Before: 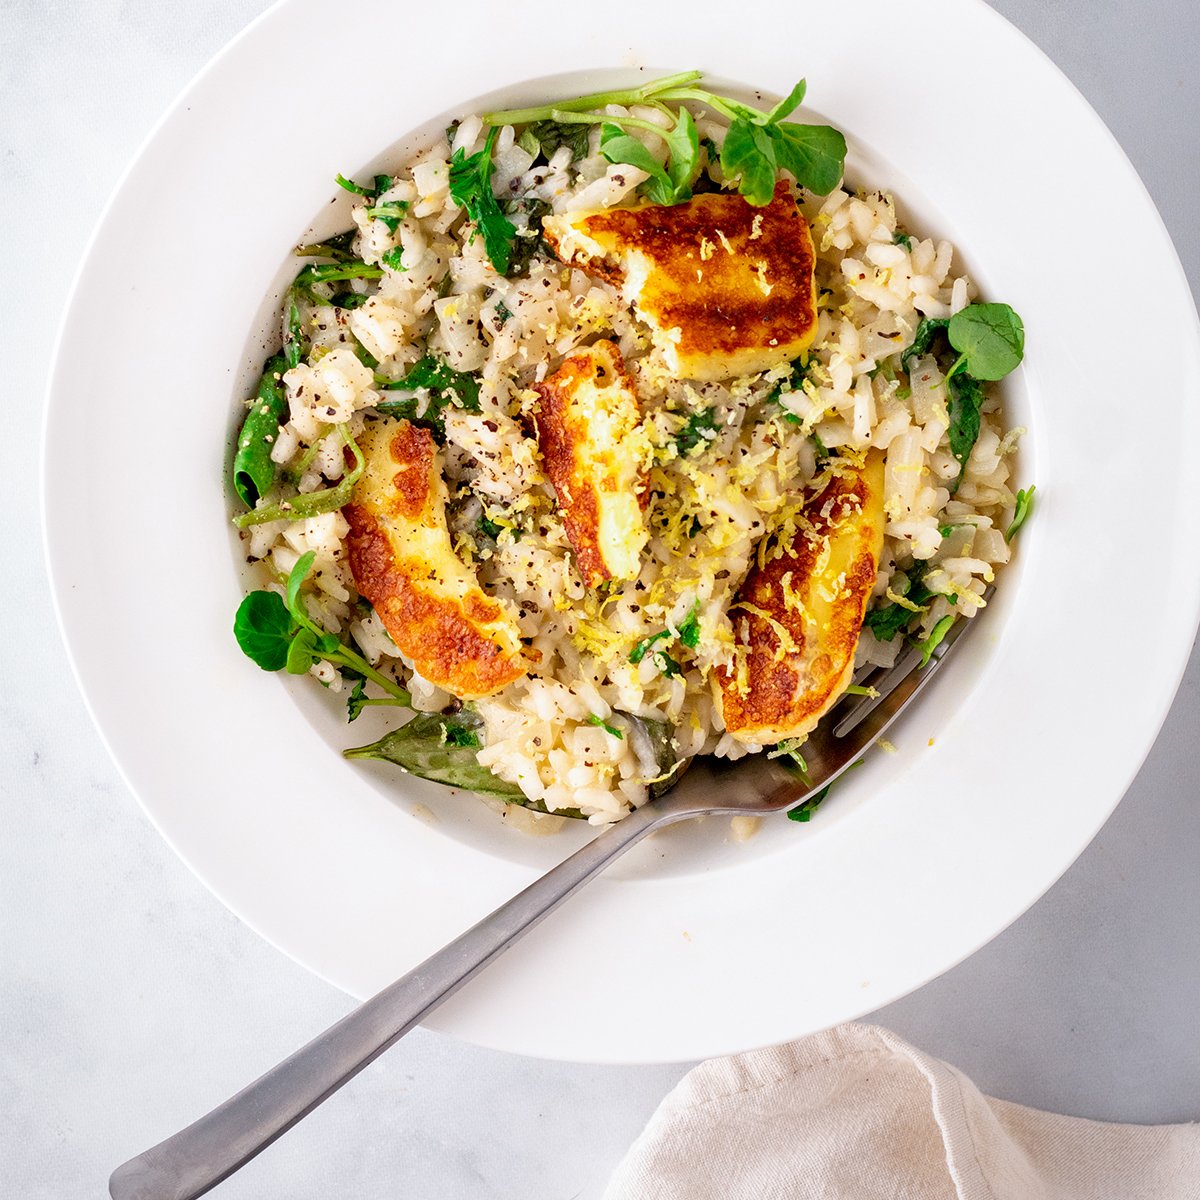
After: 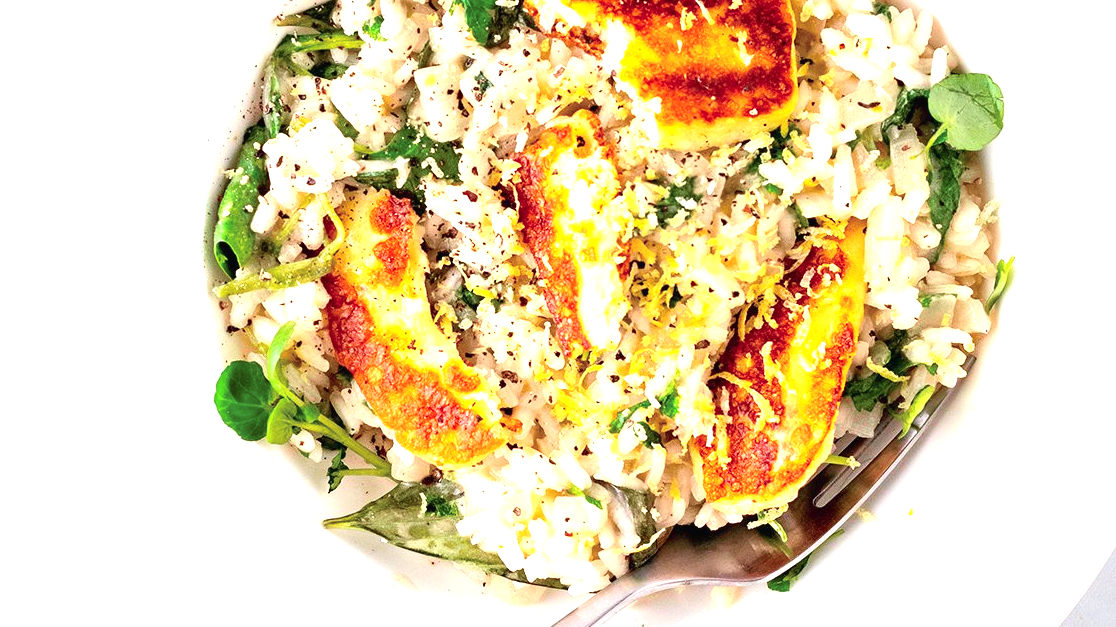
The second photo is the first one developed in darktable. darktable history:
tone curve: curves: ch0 [(0, 0.012) (0.056, 0.046) (0.218, 0.213) (0.606, 0.62) (0.82, 0.846) (1, 1)]; ch1 [(0, 0) (0.226, 0.261) (0.403, 0.437) (0.469, 0.472) (0.495, 0.499) (0.514, 0.504) (0.545, 0.555) (0.59, 0.598) (0.714, 0.733) (1, 1)]; ch2 [(0, 0) (0.269, 0.299) (0.459, 0.45) (0.498, 0.499) (0.523, 0.512) (0.568, 0.558) (0.634, 0.617) (0.702, 0.662) (0.781, 0.775) (1, 1)], color space Lab, independent channels, preserve colors none
exposure: black level correction 0, exposure 1.1 EV, compensate exposure bias true, compensate highlight preservation false
crop: left 1.744%, top 19.225%, right 5.069%, bottom 28.357%
